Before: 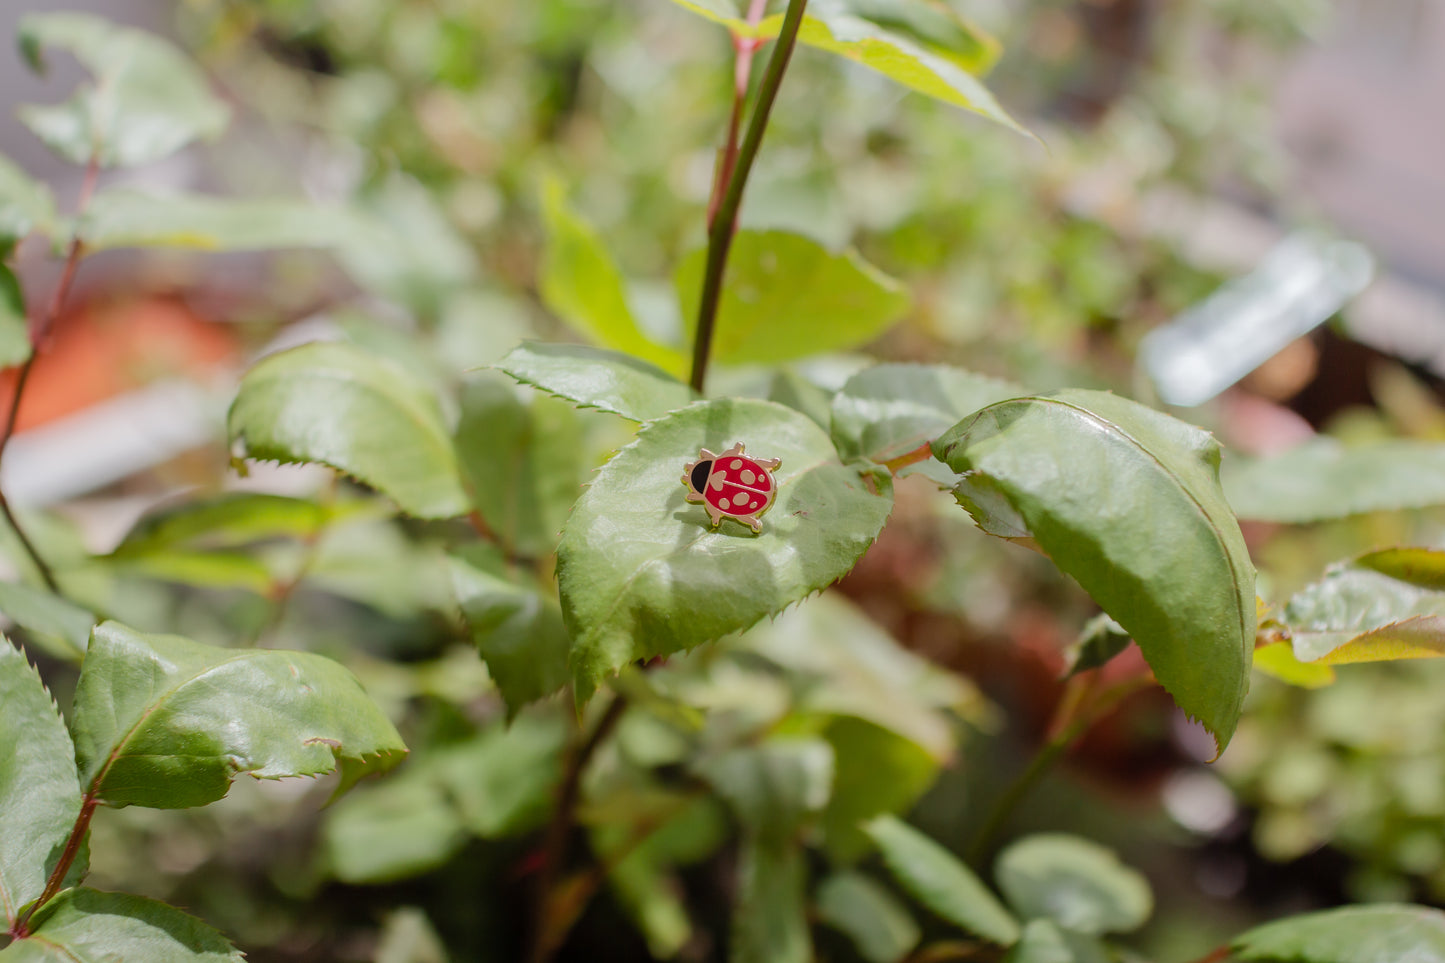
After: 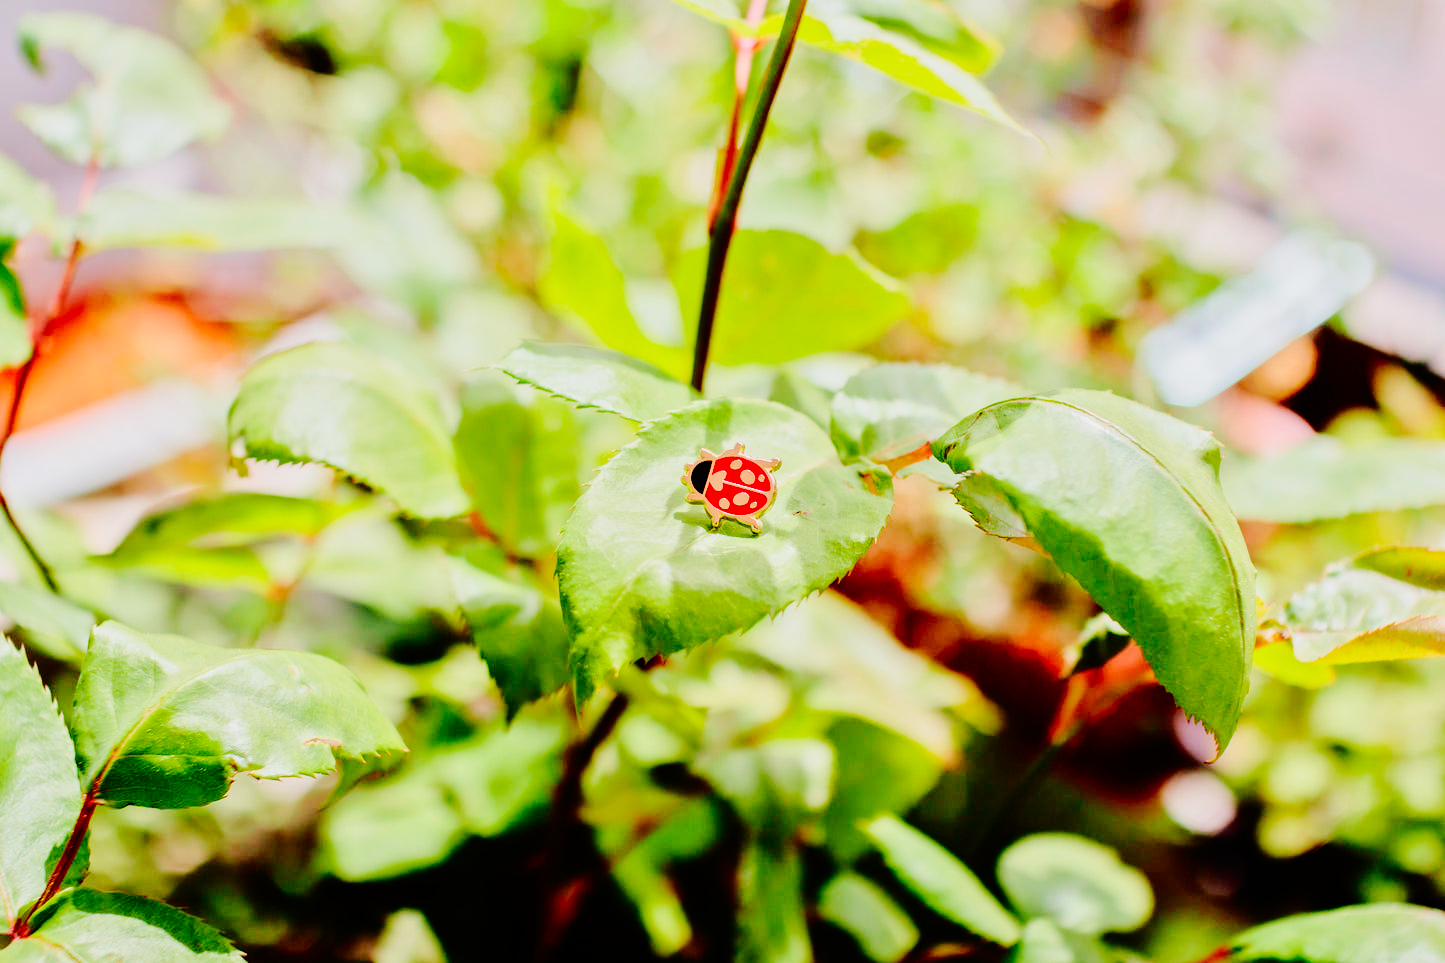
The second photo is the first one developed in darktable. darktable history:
tone equalizer: -8 EV -0.002 EV, -7 EV 0.005 EV, -6 EV -0.008 EV, -5 EV 0.007 EV, -4 EV -0.042 EV, -3 EV -0.233 EV, -2 EV -0.662 EV, -1 EV -0.983 EV, +0 EV -0.969 EV, smoothing diameter 2%, edges refinement/feathering 20, mask exposure compensation -1.57 EV, filter diffusion 5
tone curve: curves: ch0 [(0, 0) (0.091, 0.077) (0.389, 0.458) (0.745, 0.82) (0.844, 0.908) (0.909, 0.942) (1, 0.973)]; ch1 [(0, 0) (0.437, 0.404) (0.5, 0.5) (0.529, 0.55) (0.58, 0.6) (0.616, 0.649) (1, 1)]; ch2 [(0, 0) (0.442, 0.415) (0.5, 0.5) (0.535, 0.557) (0.585, 0.62) (1, 1)], color space Lab, independent channels, preserve colors none
base curve: curves: ch0 [(0, 0) (0.036, 0.01) (0.123, 0.254) (0.258, 0.504) (0.507, 0.748) (1, 1)], preserve colors none
